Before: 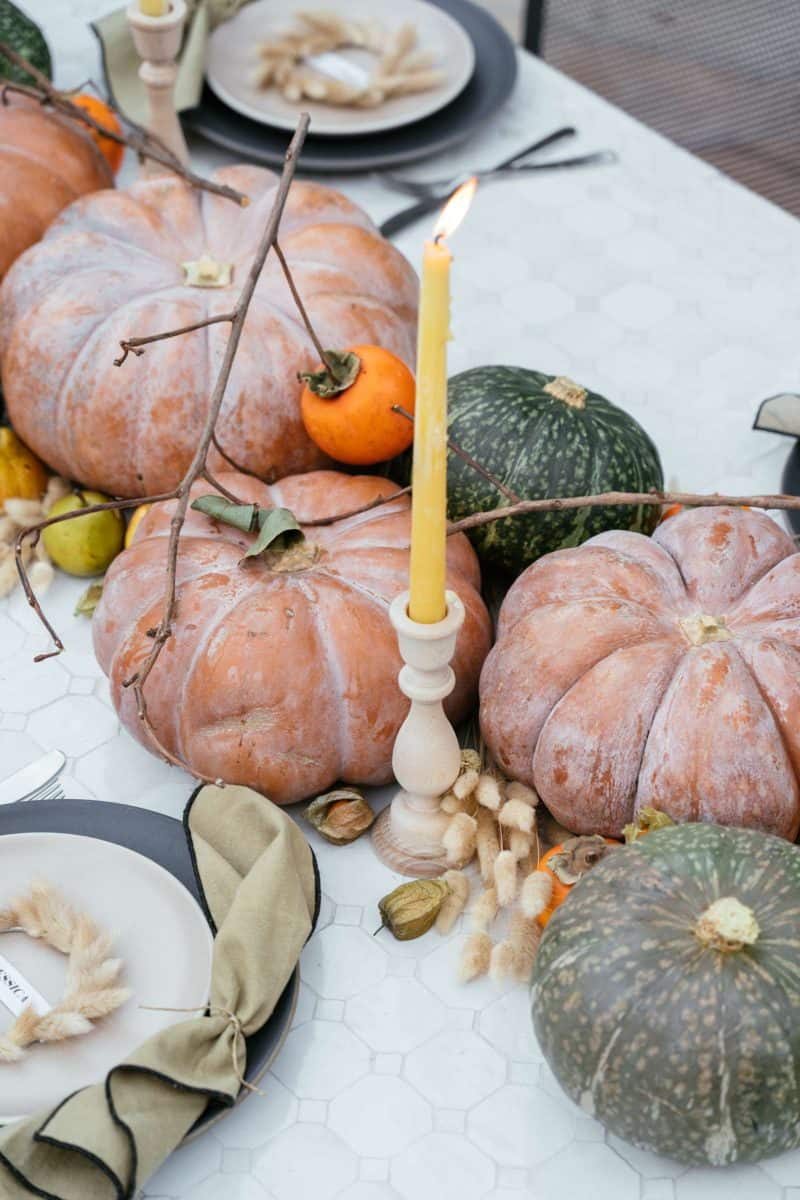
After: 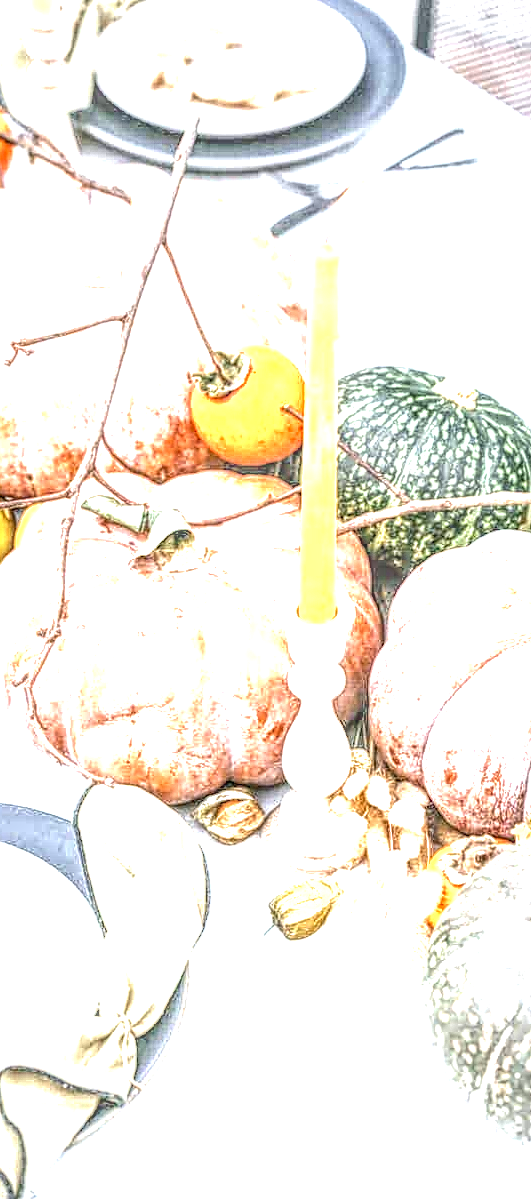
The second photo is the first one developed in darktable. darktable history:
crop and rotate: left 13.843%, right 19.678%
local contrast: highlights 5%, shadows 1%, detail 299%, midtone range 0.301
exposure: black level correction 0.002, exposure 1.995 EV, compensate highlight preservation false
sharpen: on, module defaults
